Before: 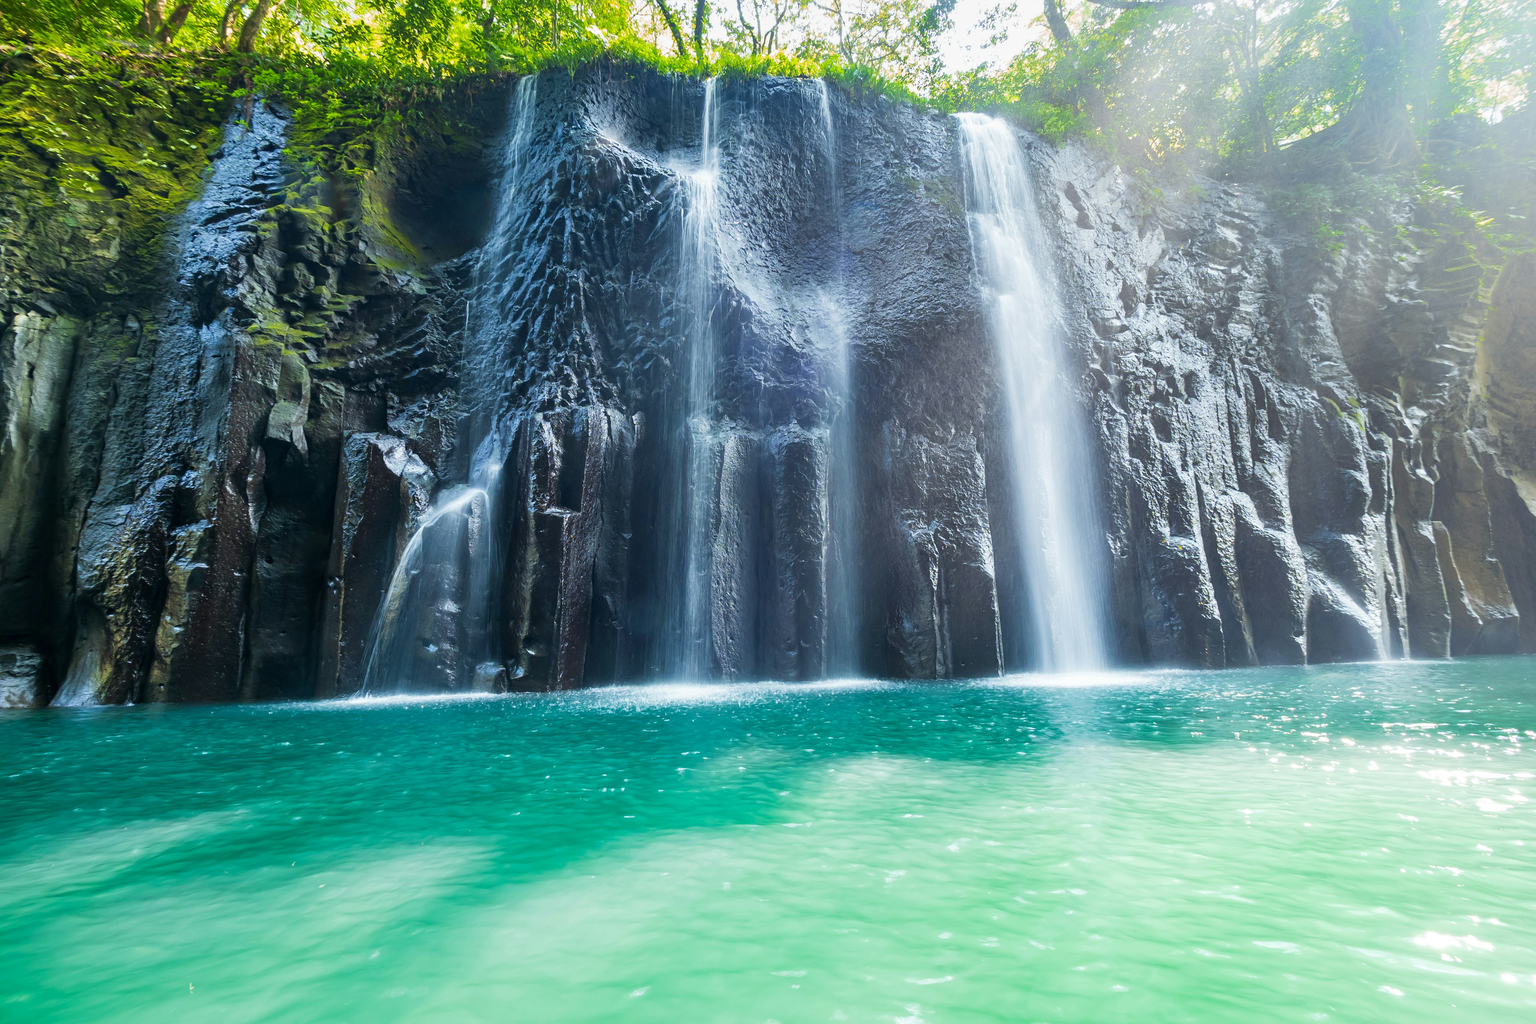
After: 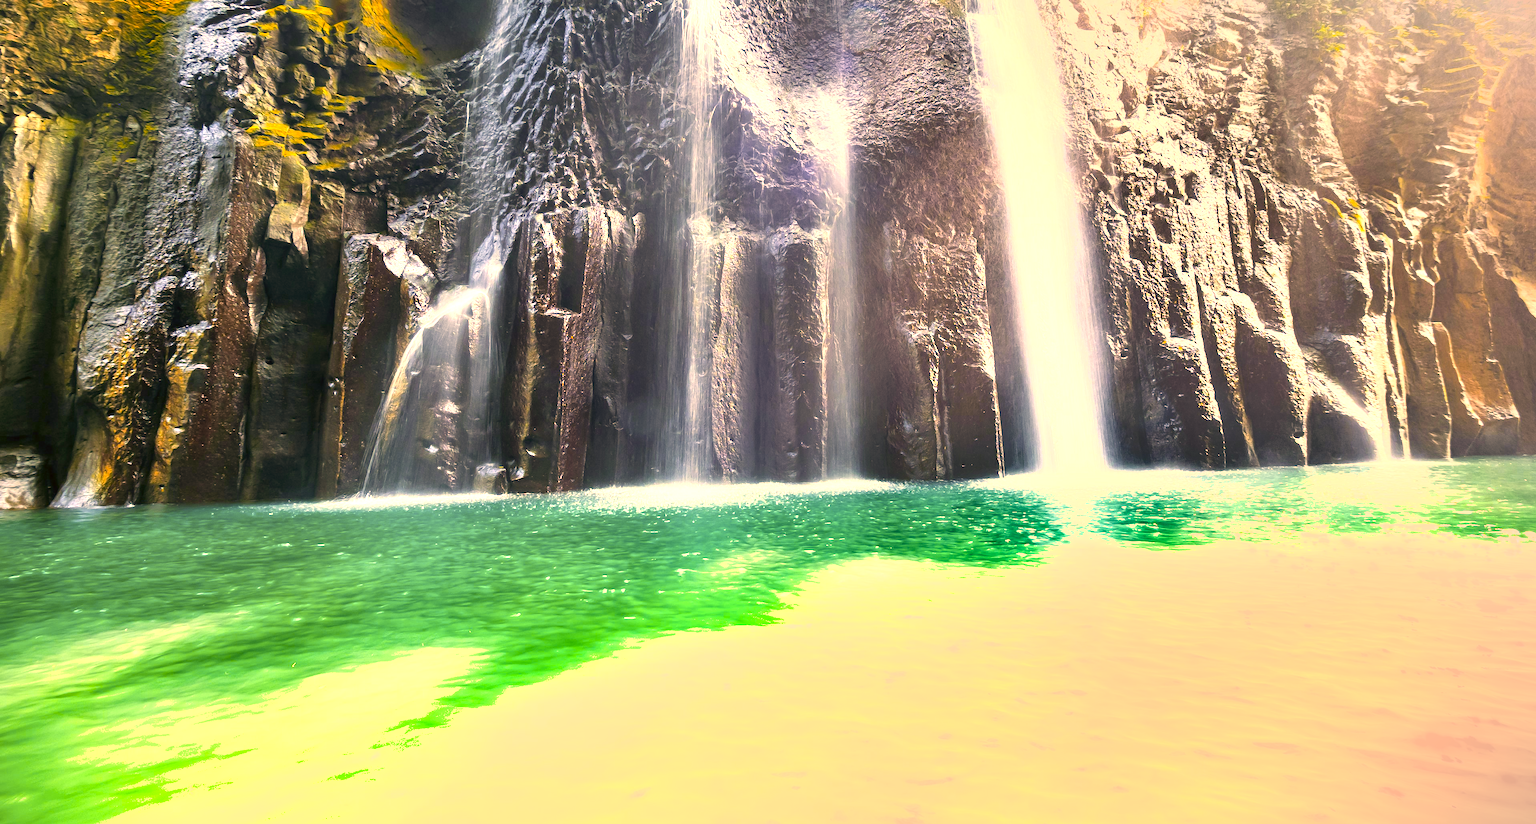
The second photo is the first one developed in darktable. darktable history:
exposure: exposure 1.207 EV, compensate highlight preservation false
color zones: curves: ch1 [(0.24, 0.629) (0.75, 0.5)]; ch2 [(0.255, 0.454) (0.745, 0.491)], mix 33.89%
tone equalizer: on, module defaults
shadows and highlights: radius 263.72, soften with gaussian
crop and rotate: top 19.469%
color correction: highlights a* 18.3, highlights b* 35.65, shadows a* 1.57, shadows b* 6.42, saturation 1.01
vignetting: fall-off start 99.62%, center (-0.077, 0.058), width/height ratio 1.32
